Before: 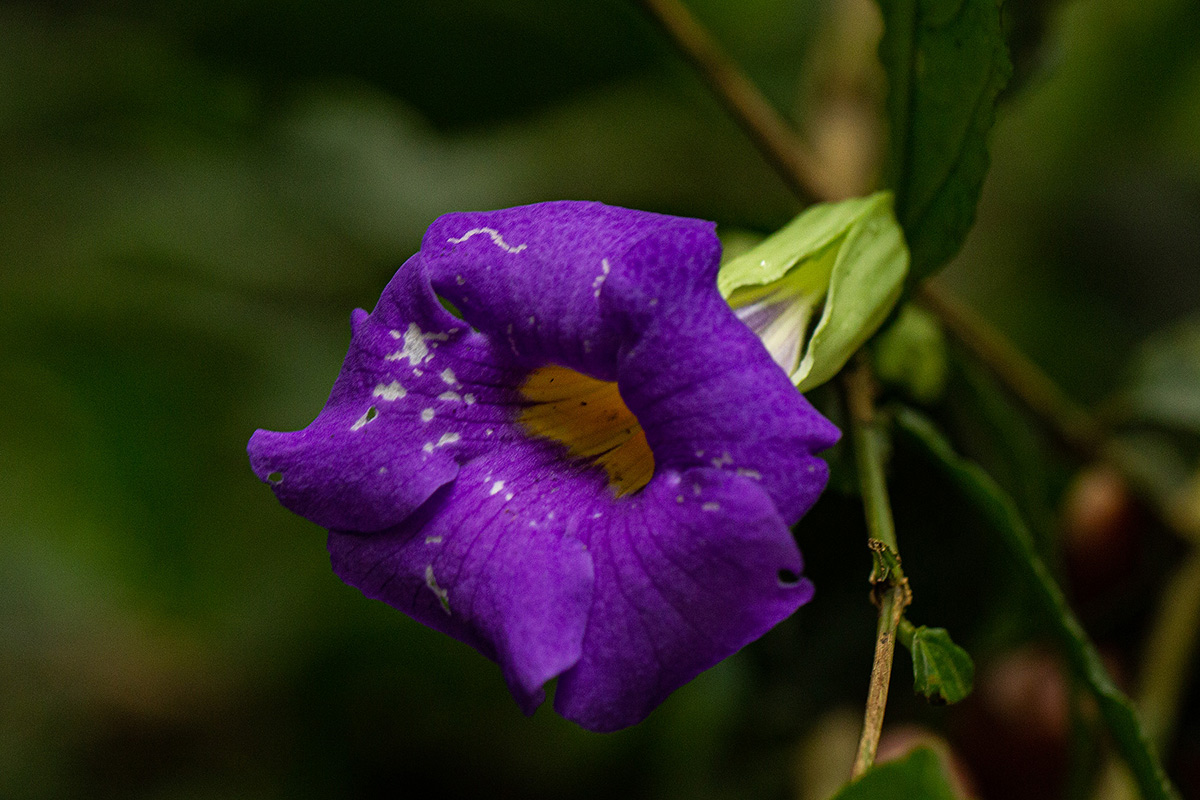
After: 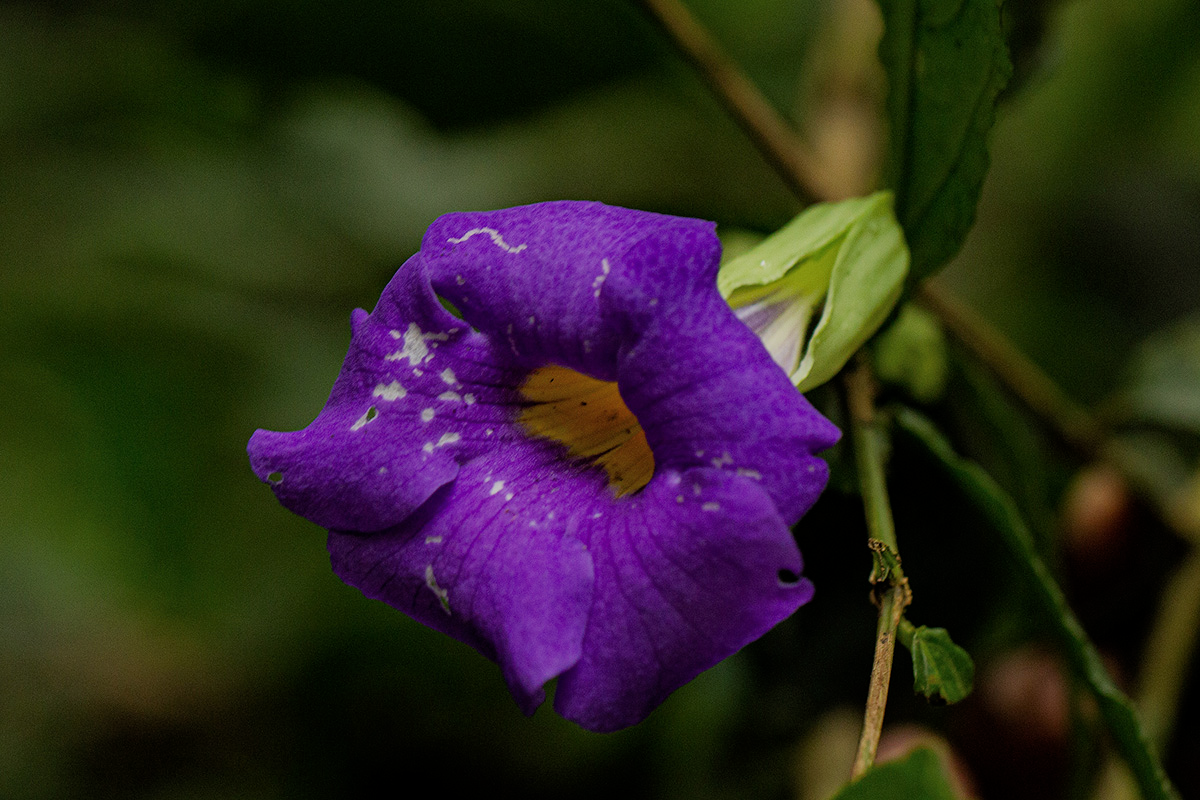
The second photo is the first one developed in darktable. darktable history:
filmic rgb: middle gray luminance 18.34%, black relative exposure -10.51 EV, white relative exposure 3.4 EV, target black luminance 0%, hardness 6.04, latitude 98.91%, contrast 0.835, shadows ↔ highlights balance 0.374%
